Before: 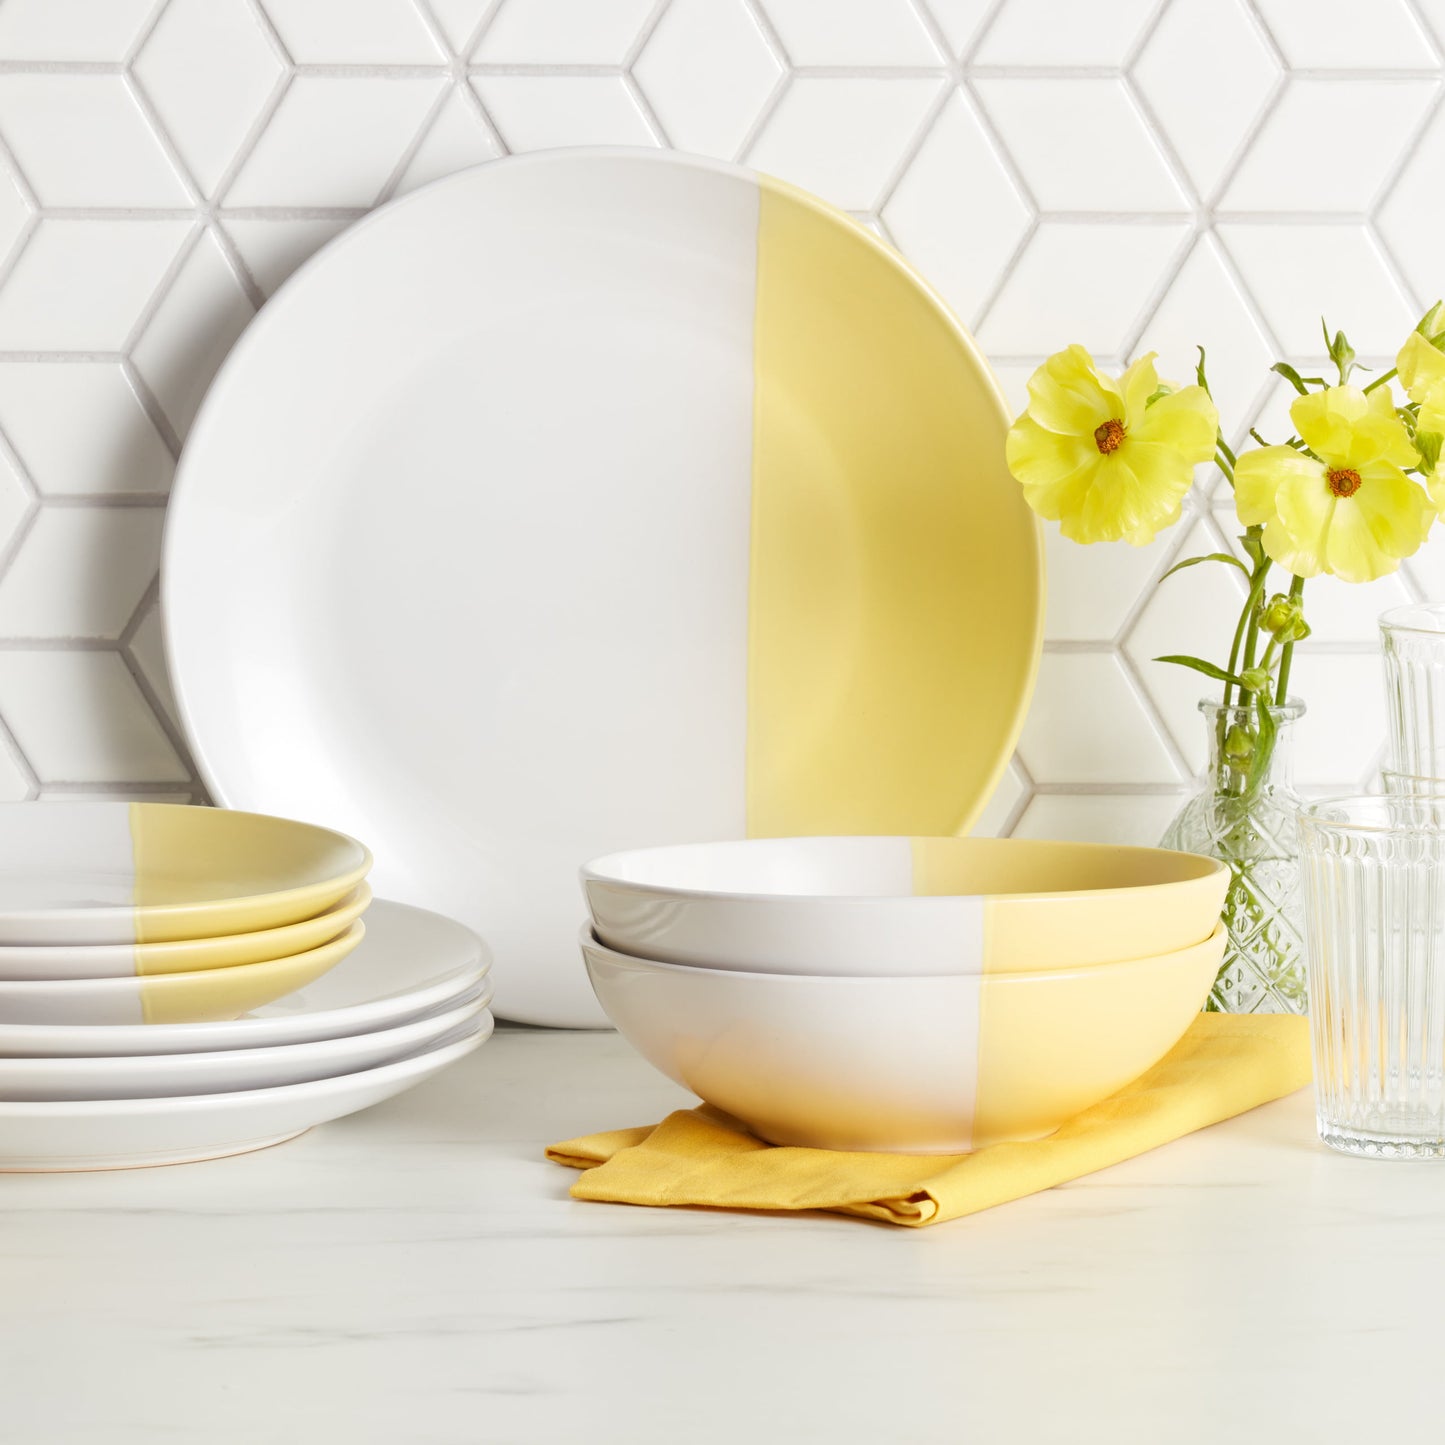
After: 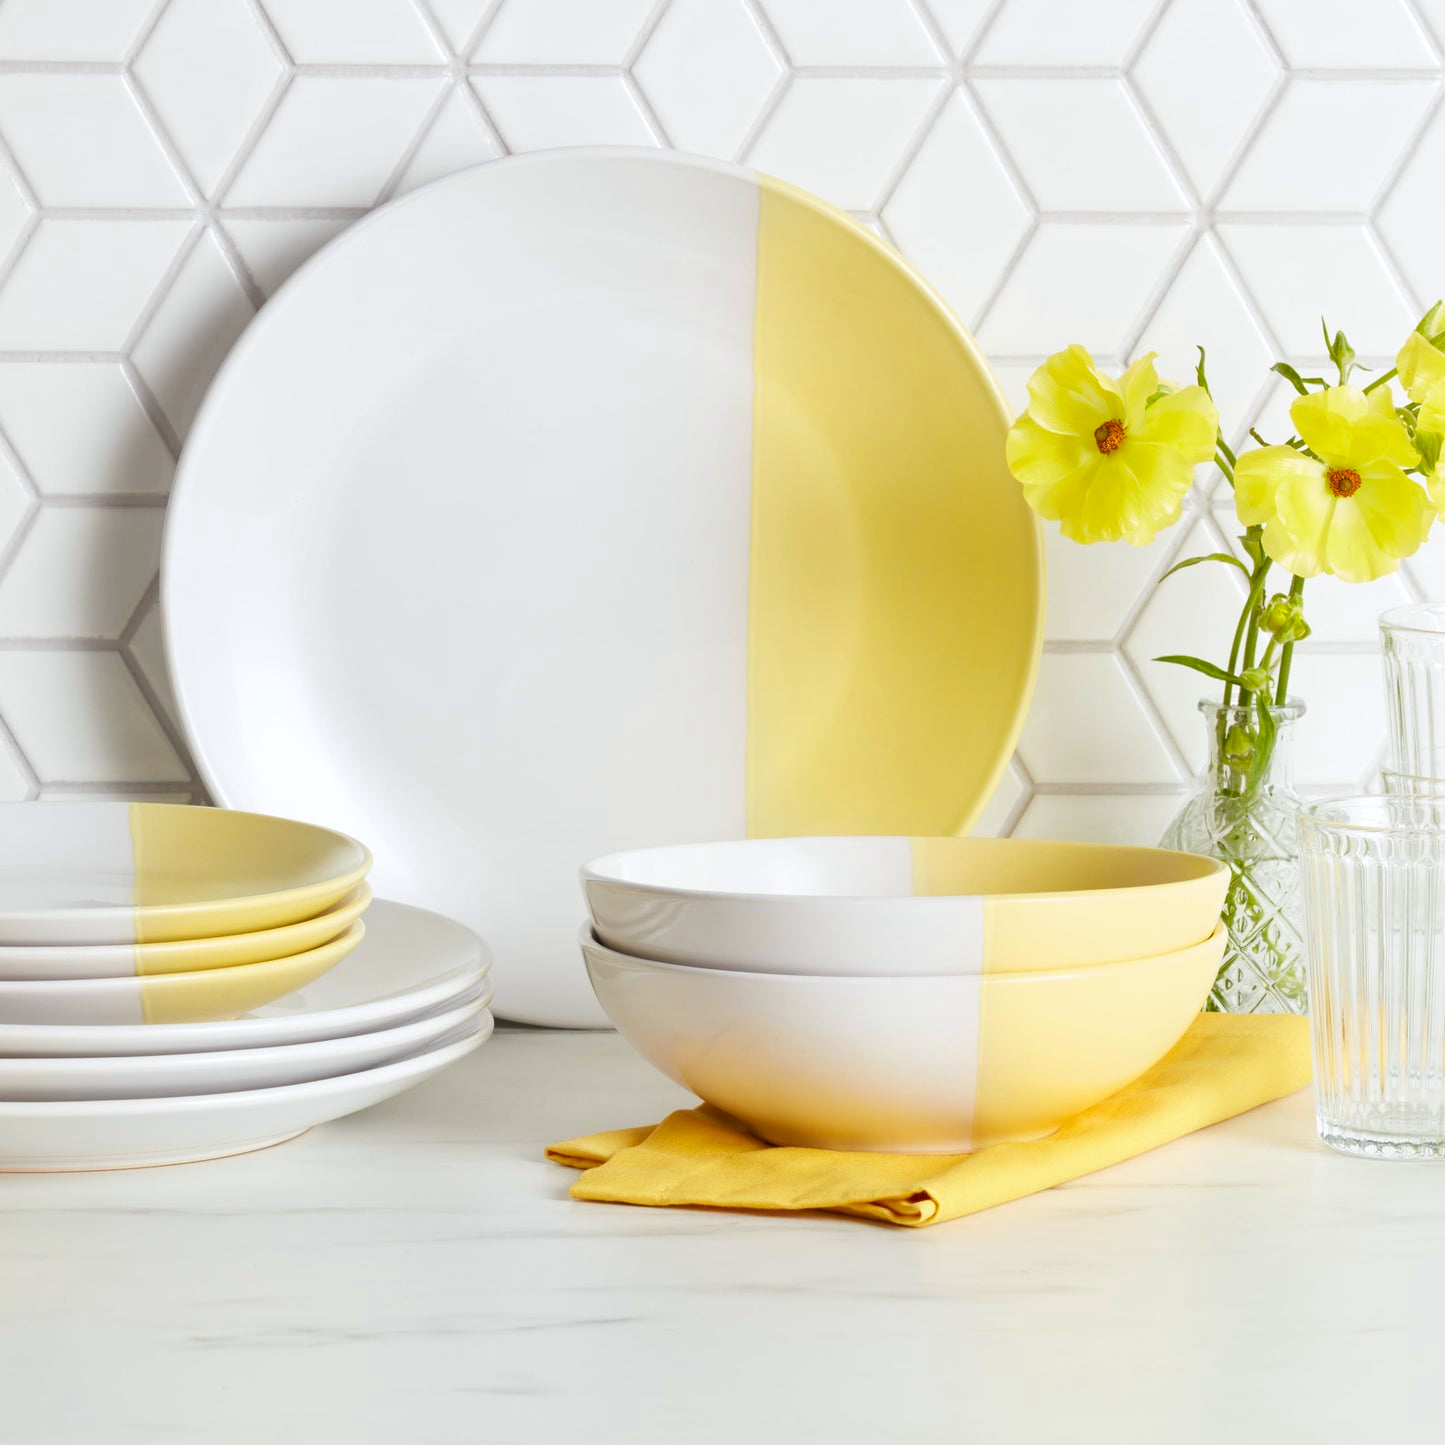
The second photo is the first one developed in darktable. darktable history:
white balance: red 0.988, blue 1.017
contrast brightness saturation: saturation 0.13
